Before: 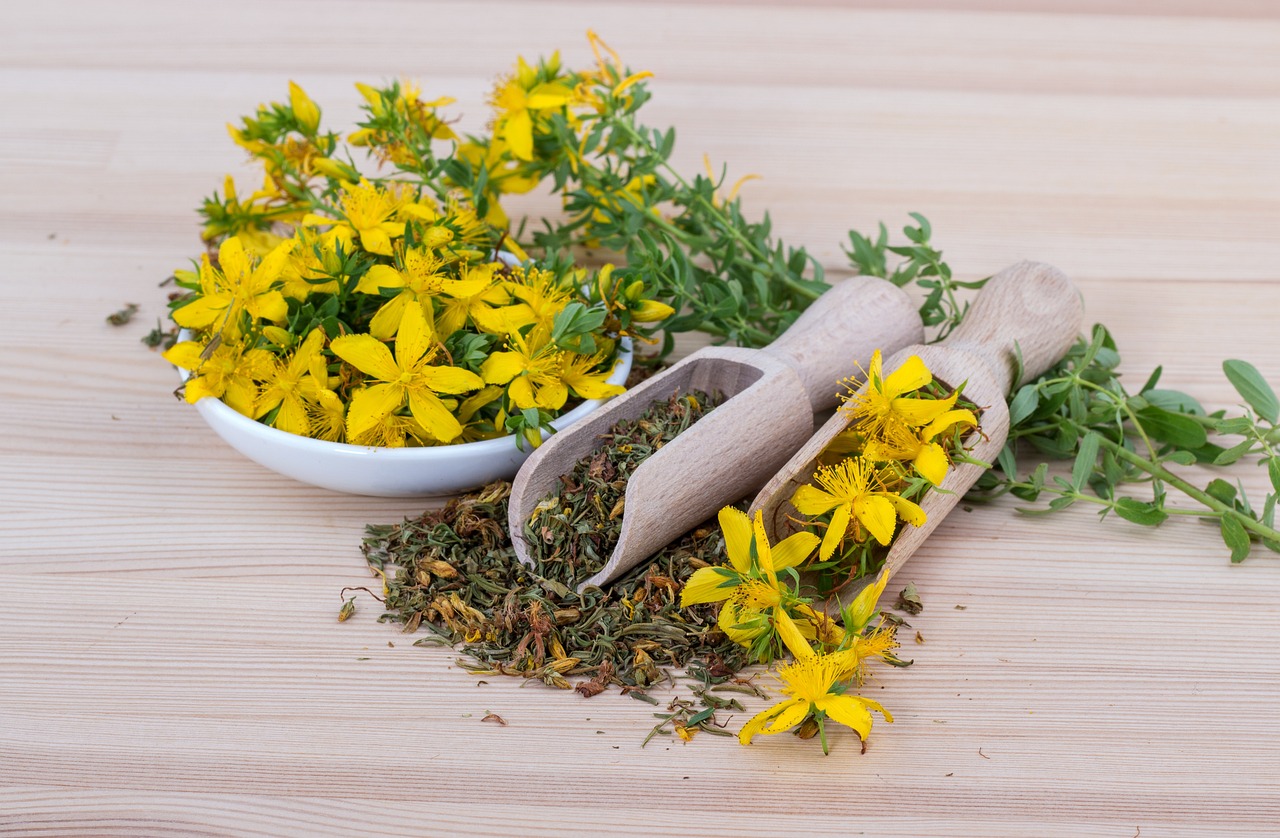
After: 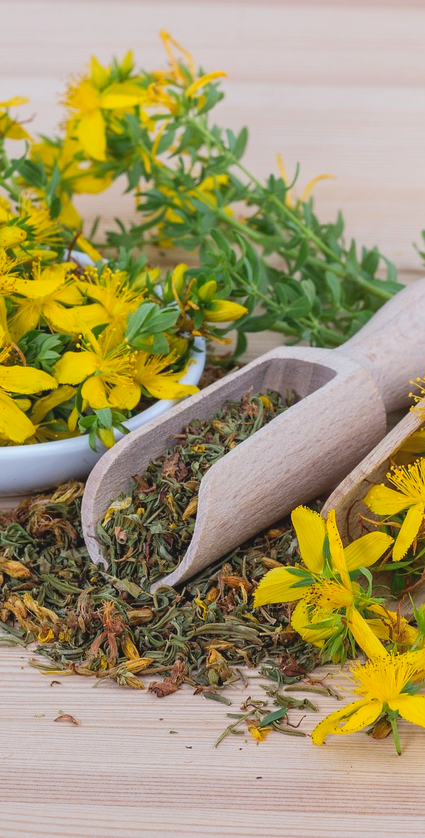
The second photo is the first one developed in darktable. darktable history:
crop: left 33.36%, right 33.36%
contrast brightness saturation: contrast -0.1, brightness 0.05, saturation 0.08
